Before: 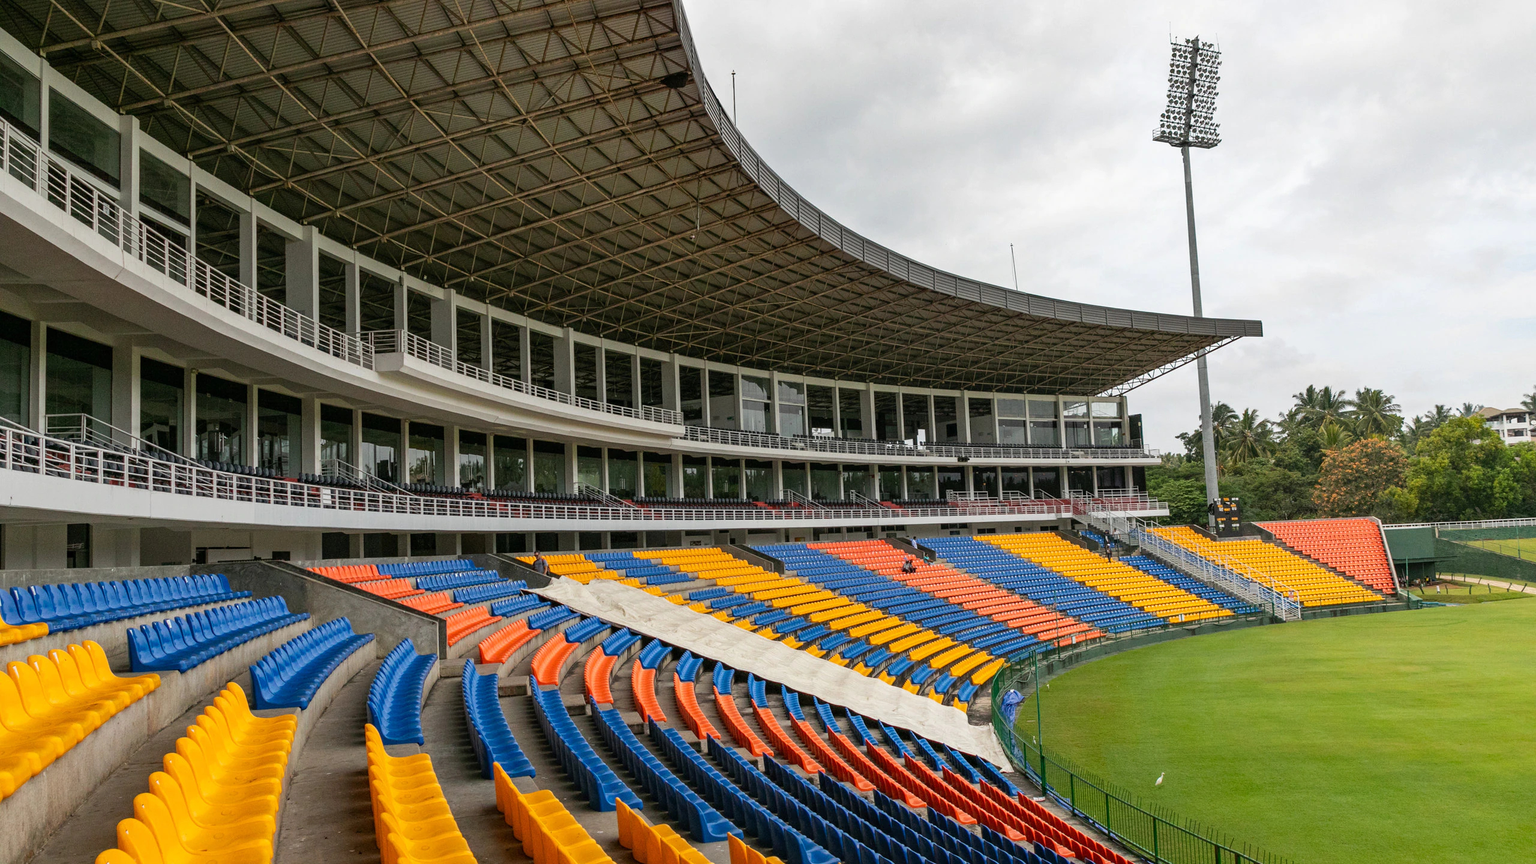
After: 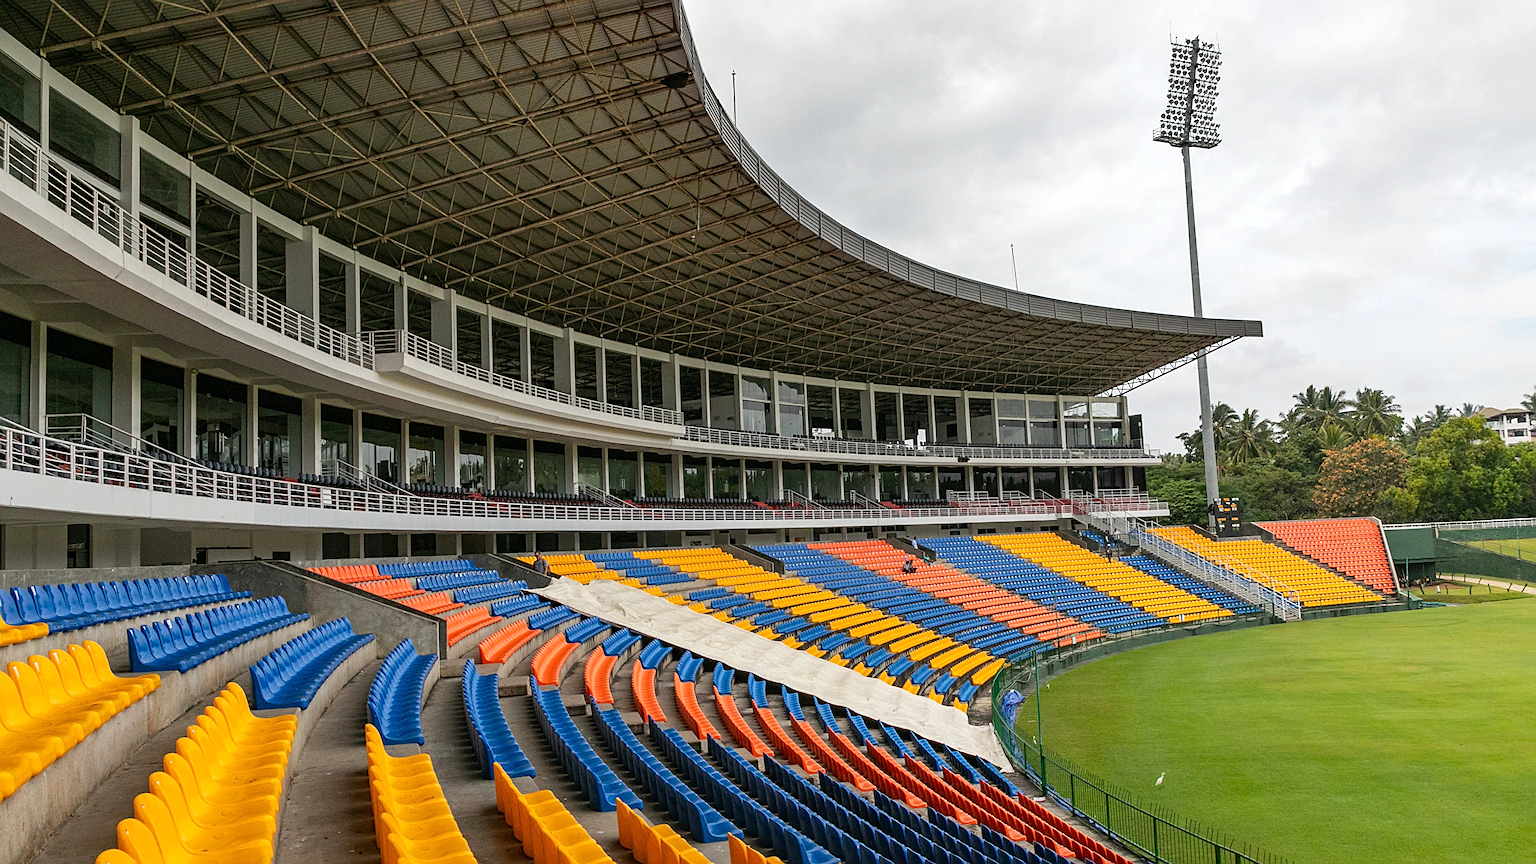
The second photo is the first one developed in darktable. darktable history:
exposure: exposure 0.078 EV, compensate highlight preservation false
sharpen: on, module defaults
